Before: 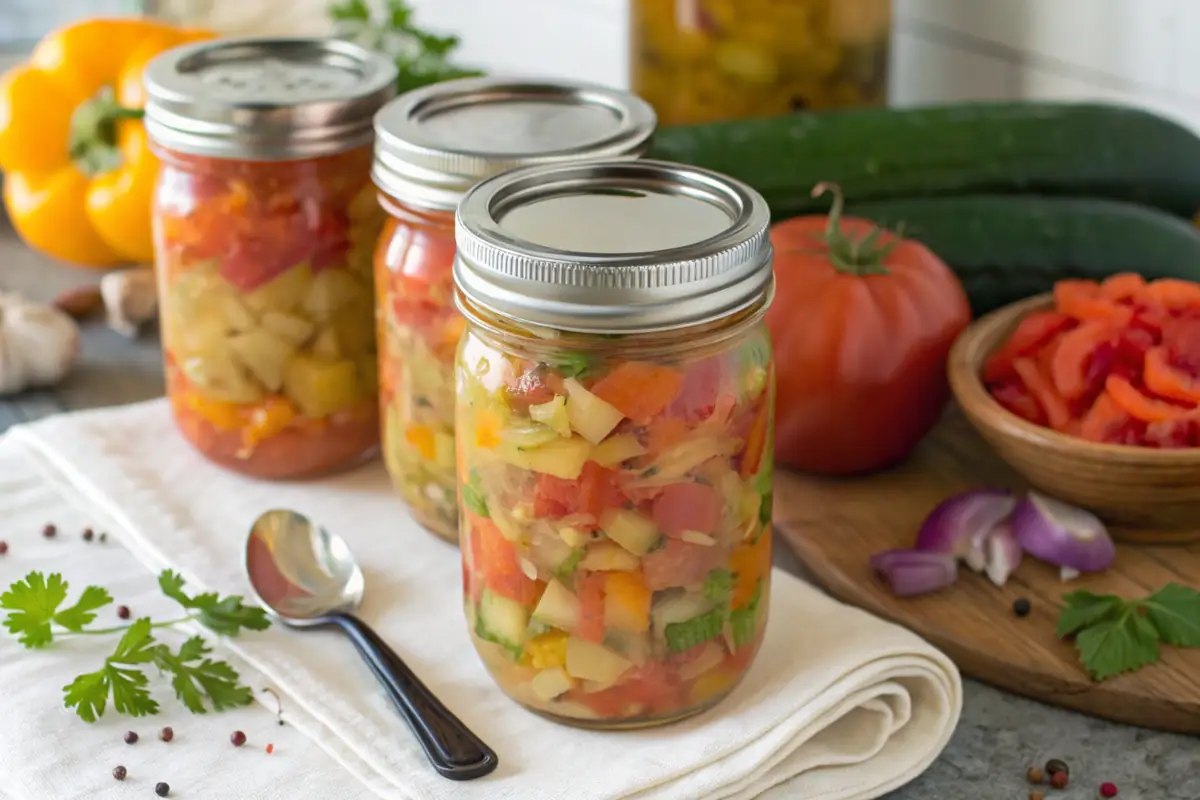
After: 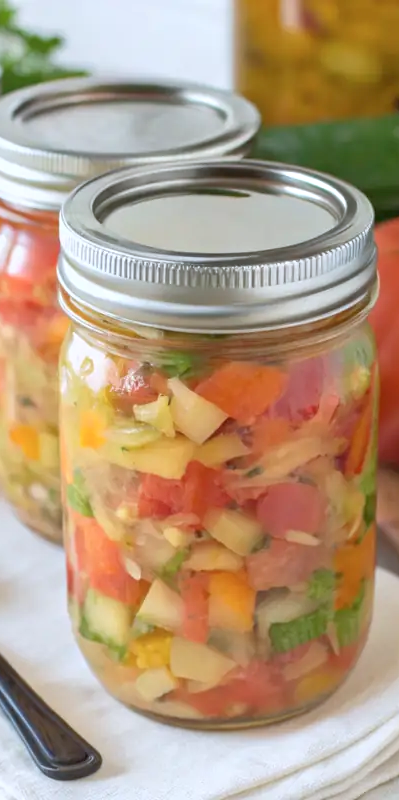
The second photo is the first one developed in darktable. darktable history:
color correction: highlights a* -0.81, highlights b* -8.27
crop: left 33.005%, right 33.726%
tone equalizer: -8 EV 0.972 EV, -7 EV 0.983 EV, -6 EV 0.961 EV, -5 EV 0.963 EV, -4 EV 1.01 EV, -3 EV 0.759 EV, -2 EV 0.481 EV, -1 EV 0.262 EV
local contrast: mode bilateral grid, contrast 15, coarseness 36, detail 104%, midtone range 0.2
